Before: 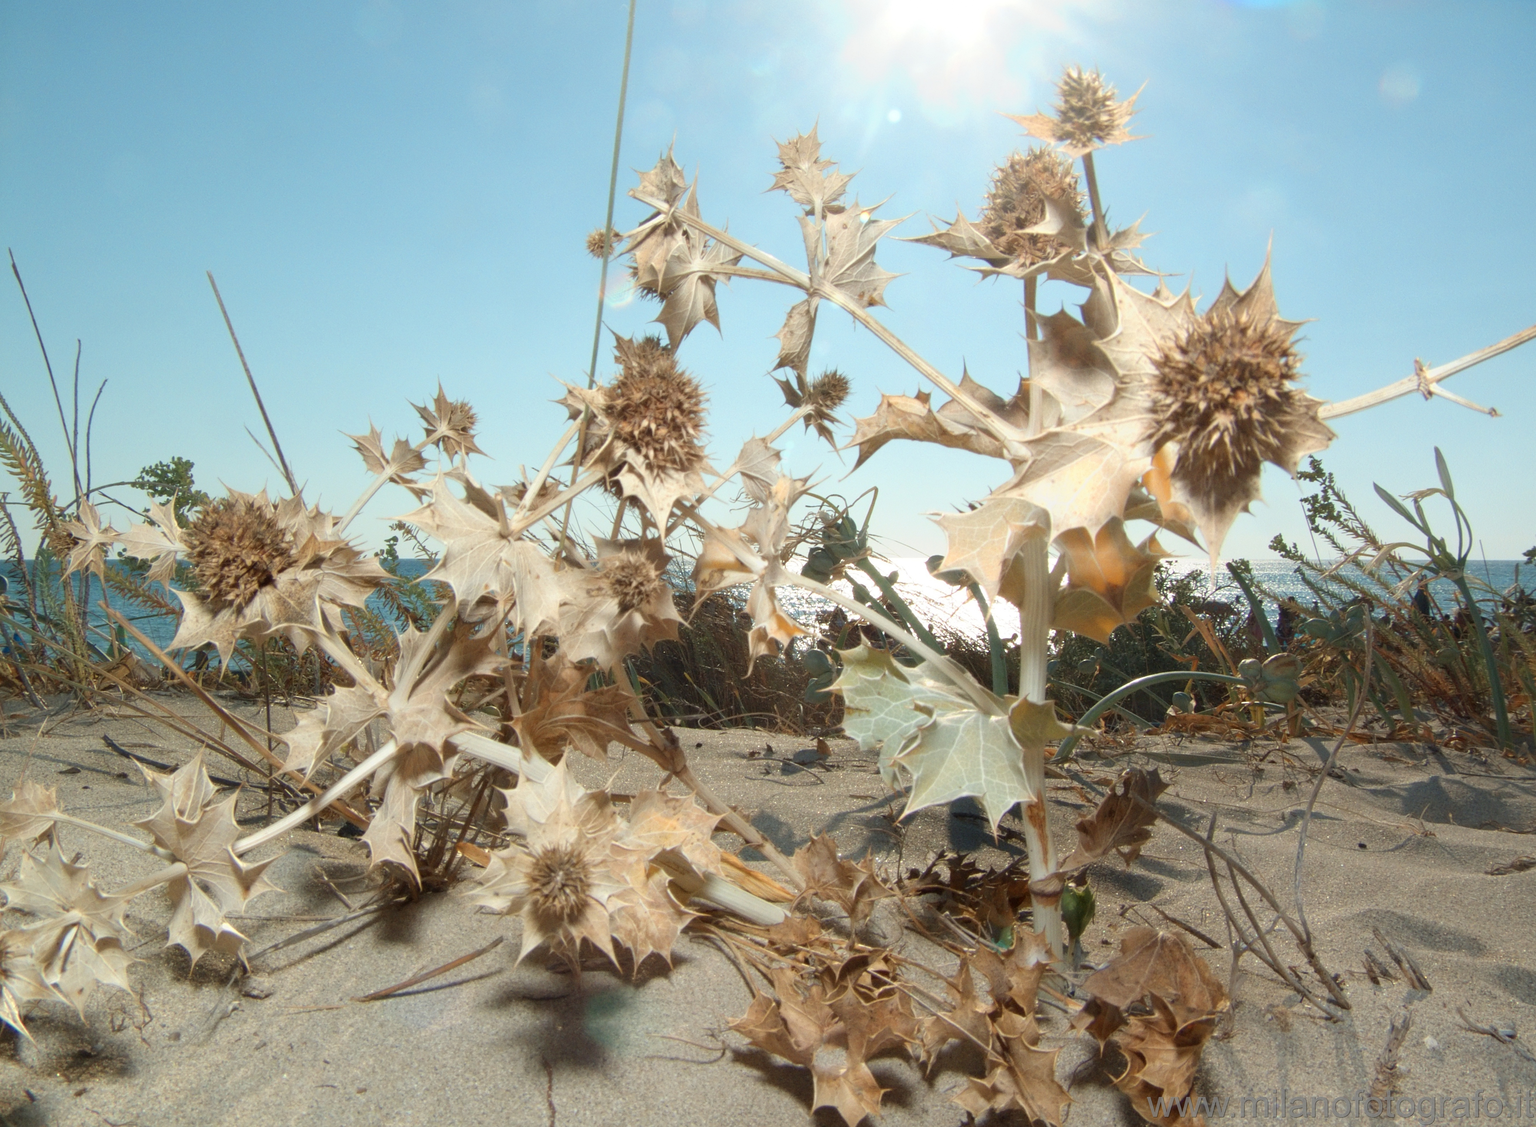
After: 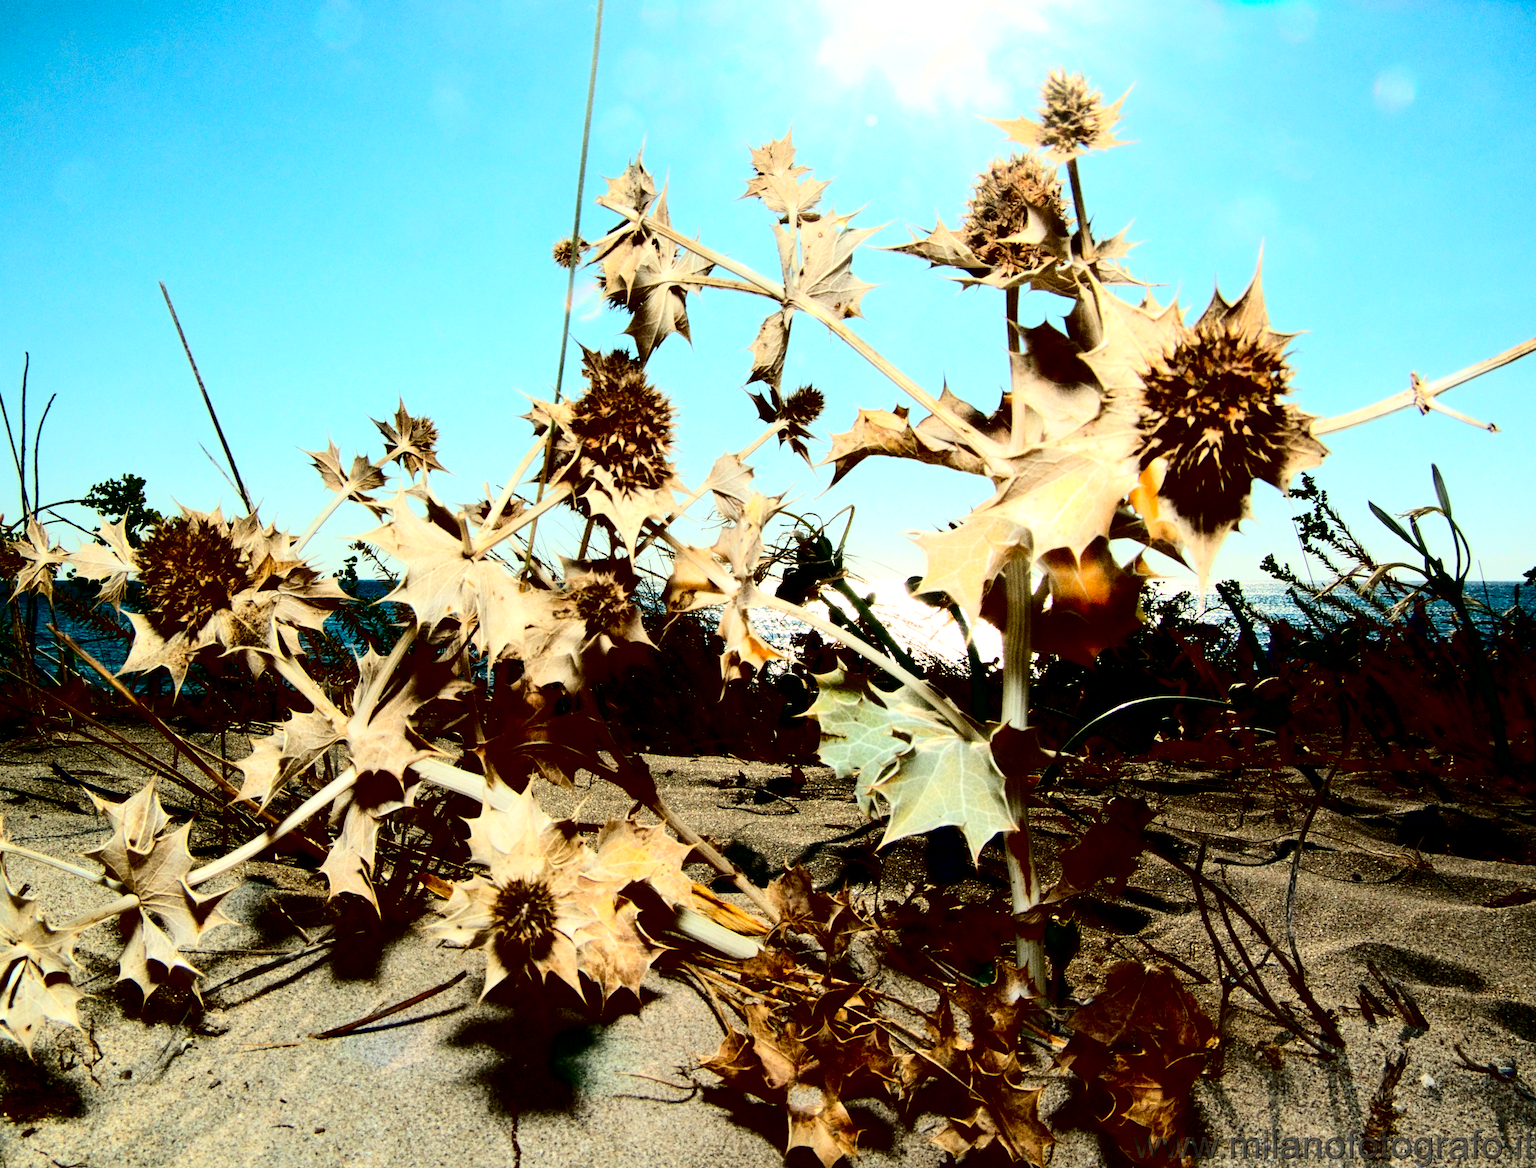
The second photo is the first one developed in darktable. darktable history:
crop and rotate: left 3.485%
contrast brightness saturation: contrast 0.762, brightness -0.989, saturation 0.991
local contrast: highlights 102%, shadows 102%, detail 119%, midtone range 0.2
